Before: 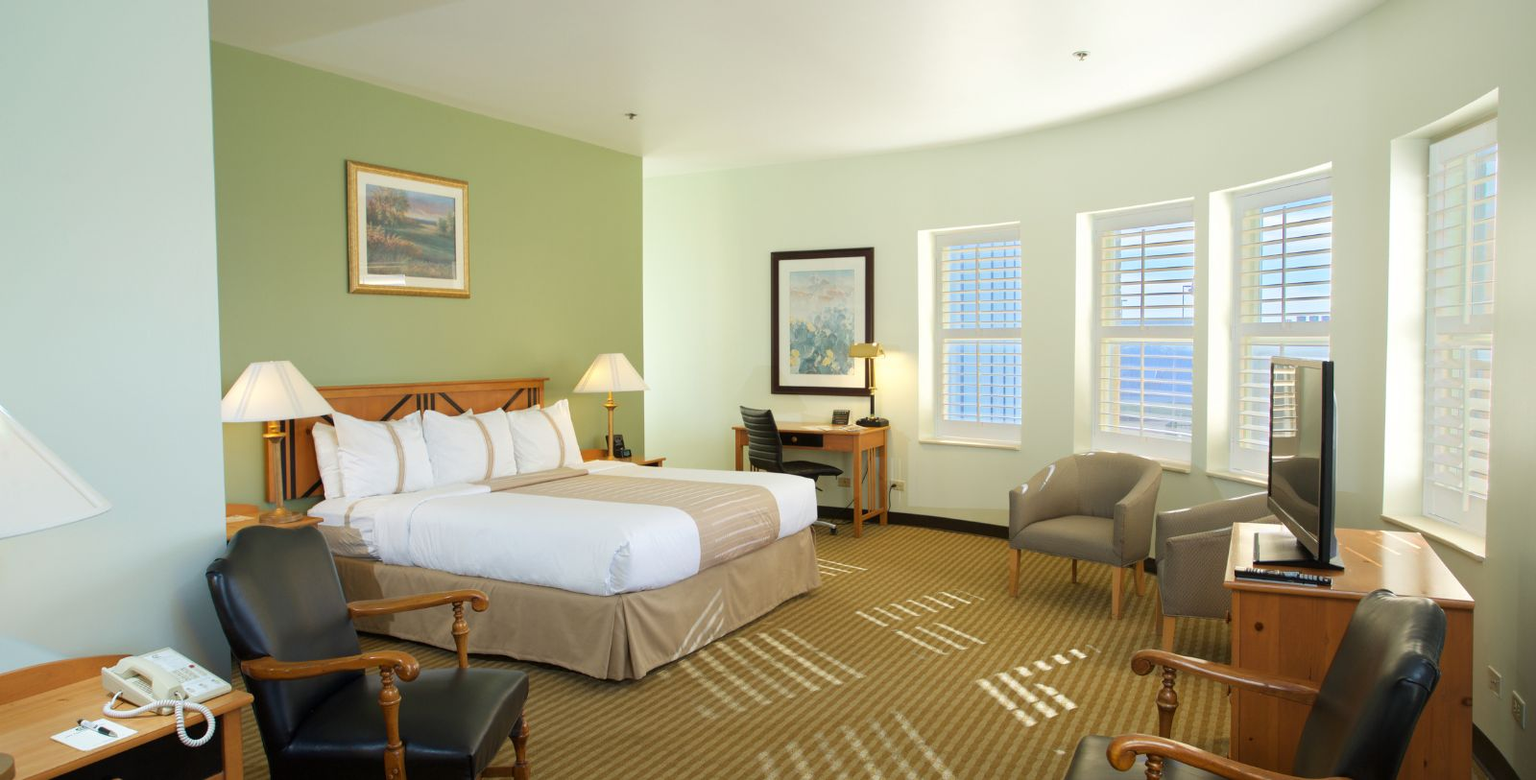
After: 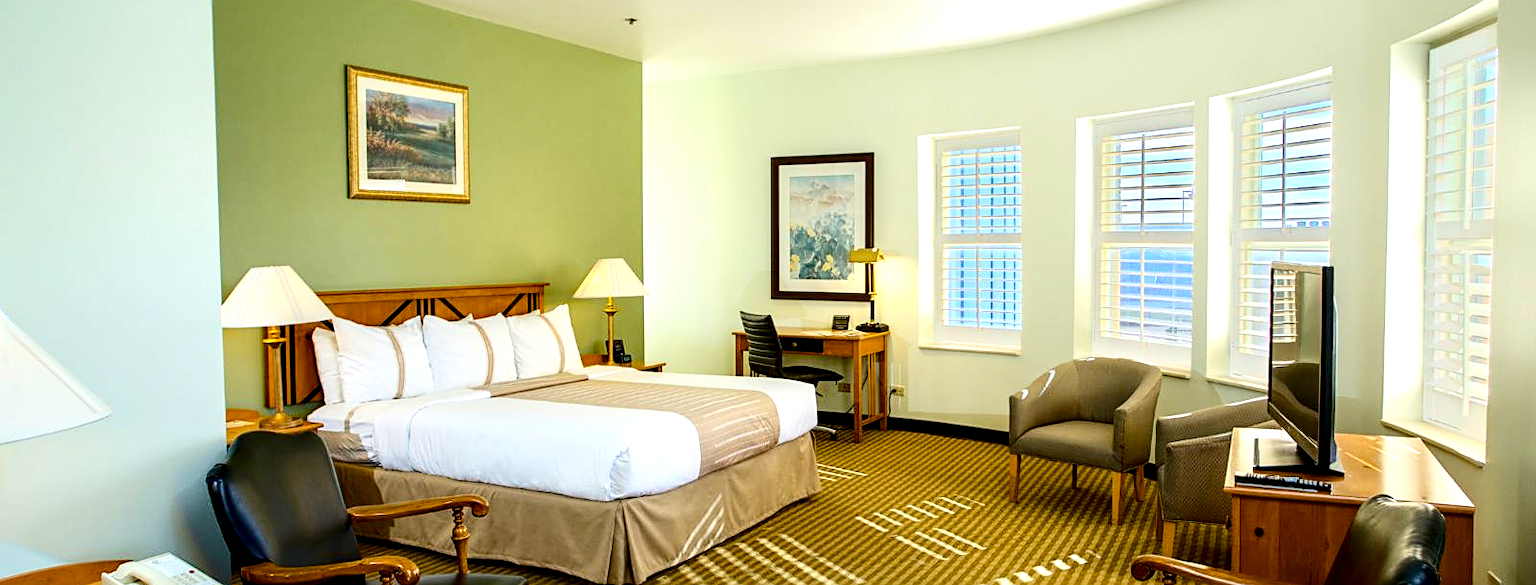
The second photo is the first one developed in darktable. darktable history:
crop and rotate: top 12.326%, bottom 12.529%
exposure: exposure 0.293 EV, compensate highlight preservation false
color balance rgb: global offset › luminance -0.497%, linear chroma grading › global chroma 15.332%, perceptual saturation grading › global saturation 20.192%, perceptual saturation grading › highlights -19.706%, perceptual saturation grading › shadows 29.569%, global vibrance 20%
contrast brightness saturation: contrast 0.27
shadows and highlights: shadows -20.38, white point adjustment -1.98, highlights -35.16
sharpen: on, module defaults
local contrast: highlights 60%, shadows 62%, detail 160%
